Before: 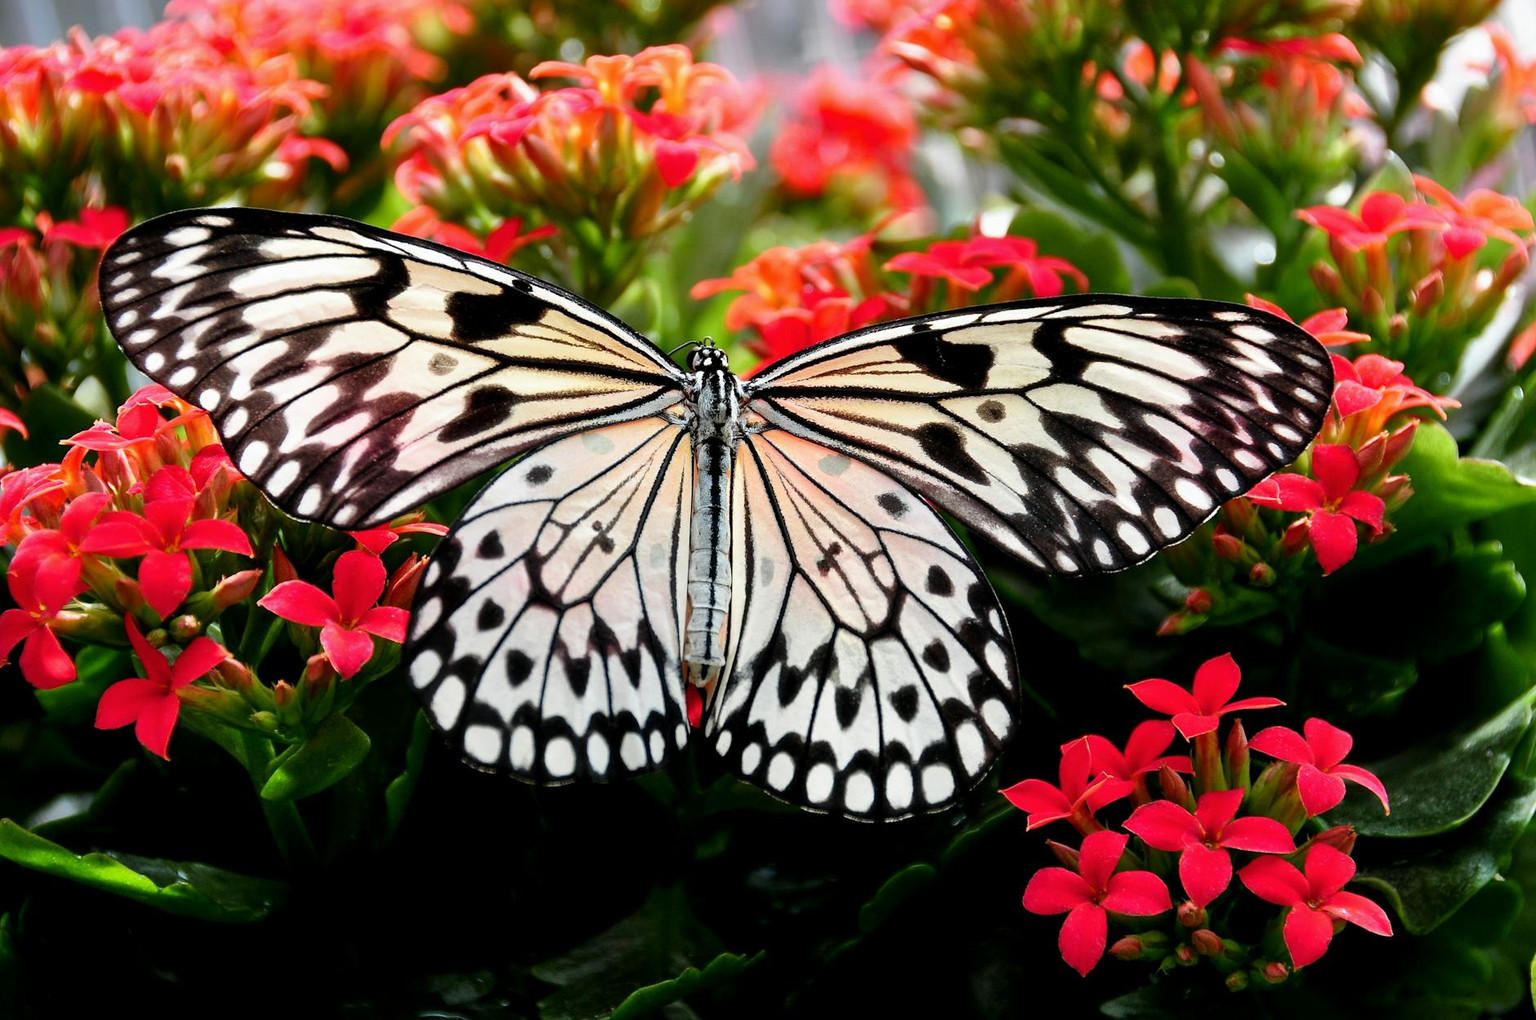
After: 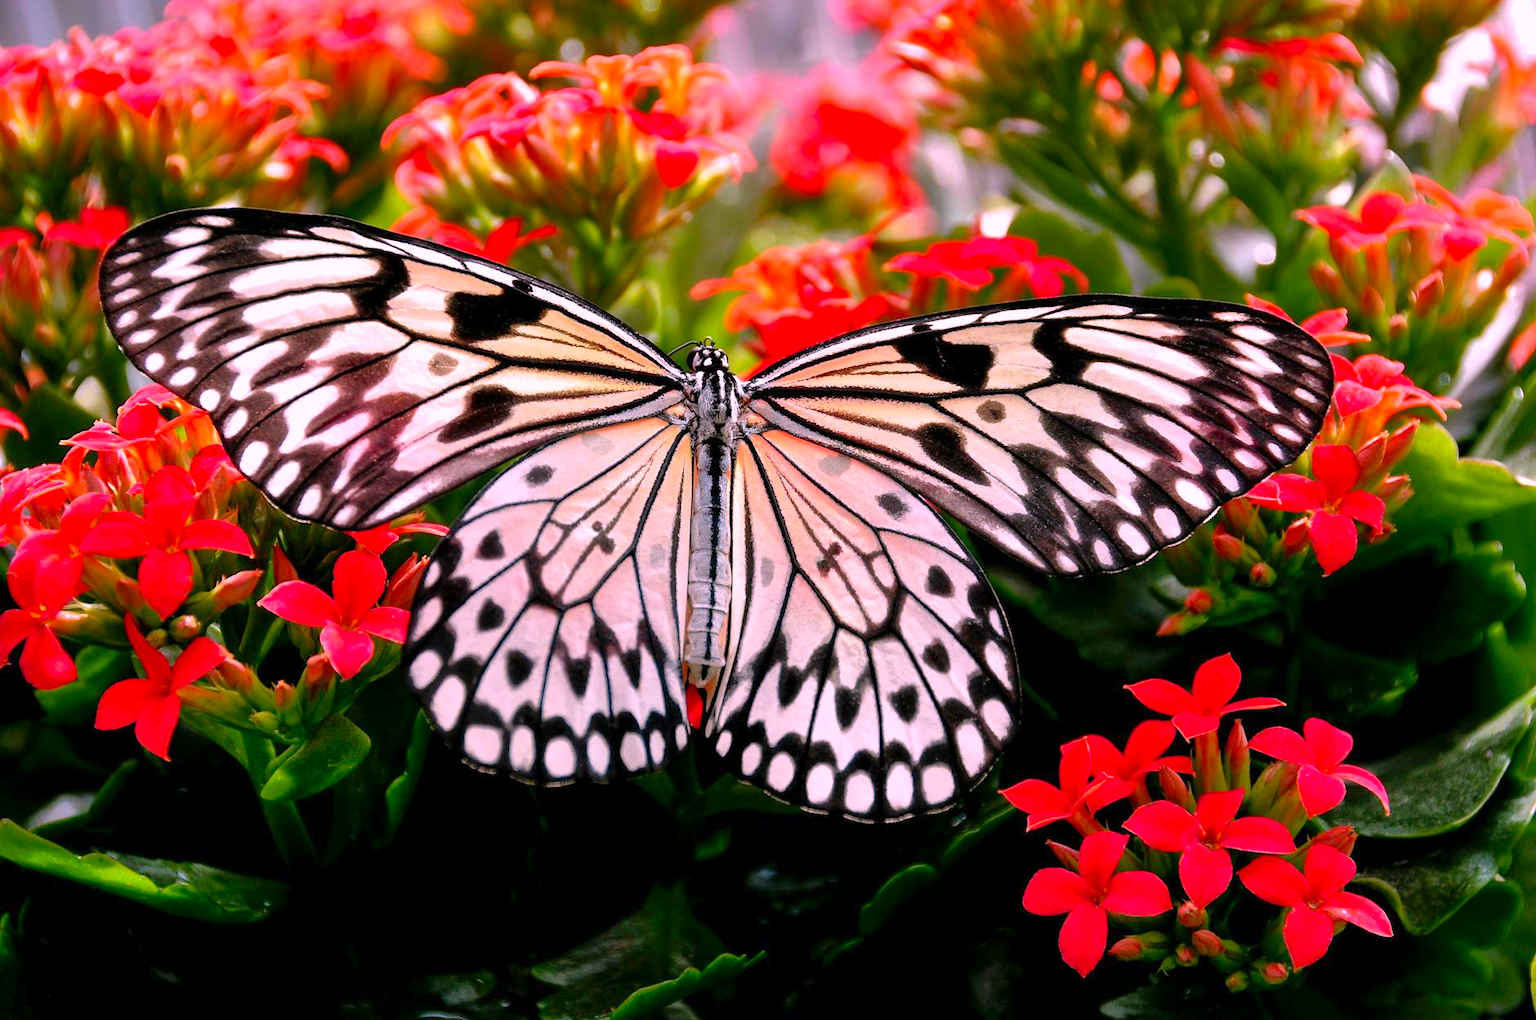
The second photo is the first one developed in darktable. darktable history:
shadows and highlights: on, module defaults
color balance: output saturation 110%
white balance: red 1.188, blue 1.11
